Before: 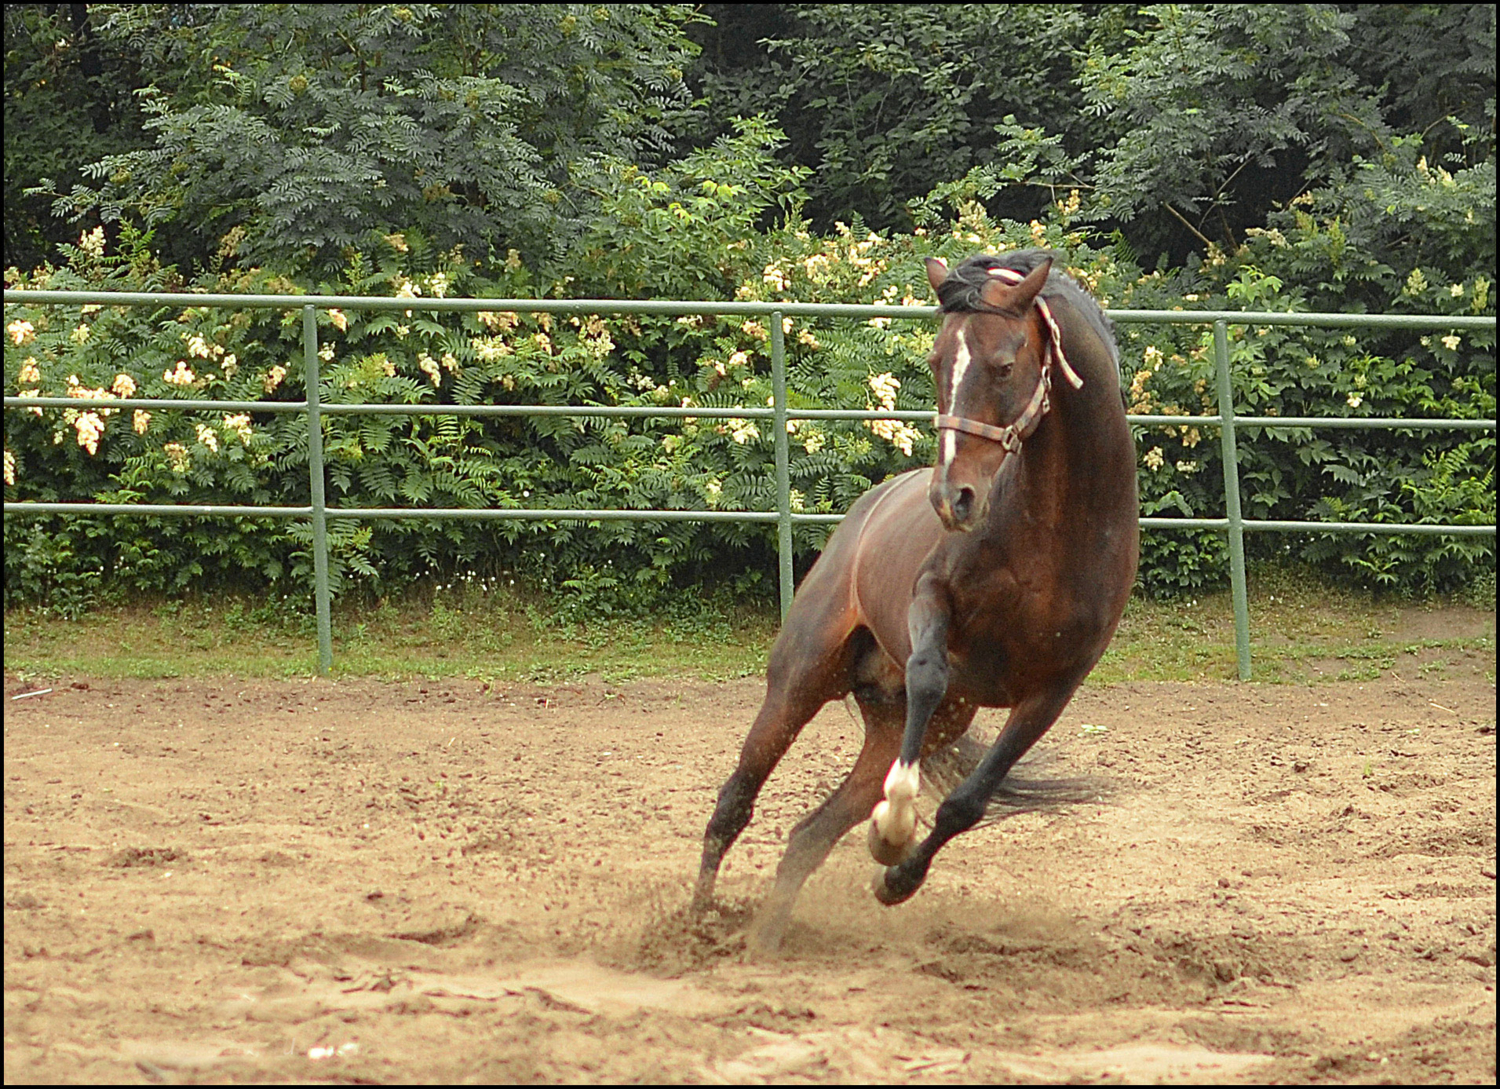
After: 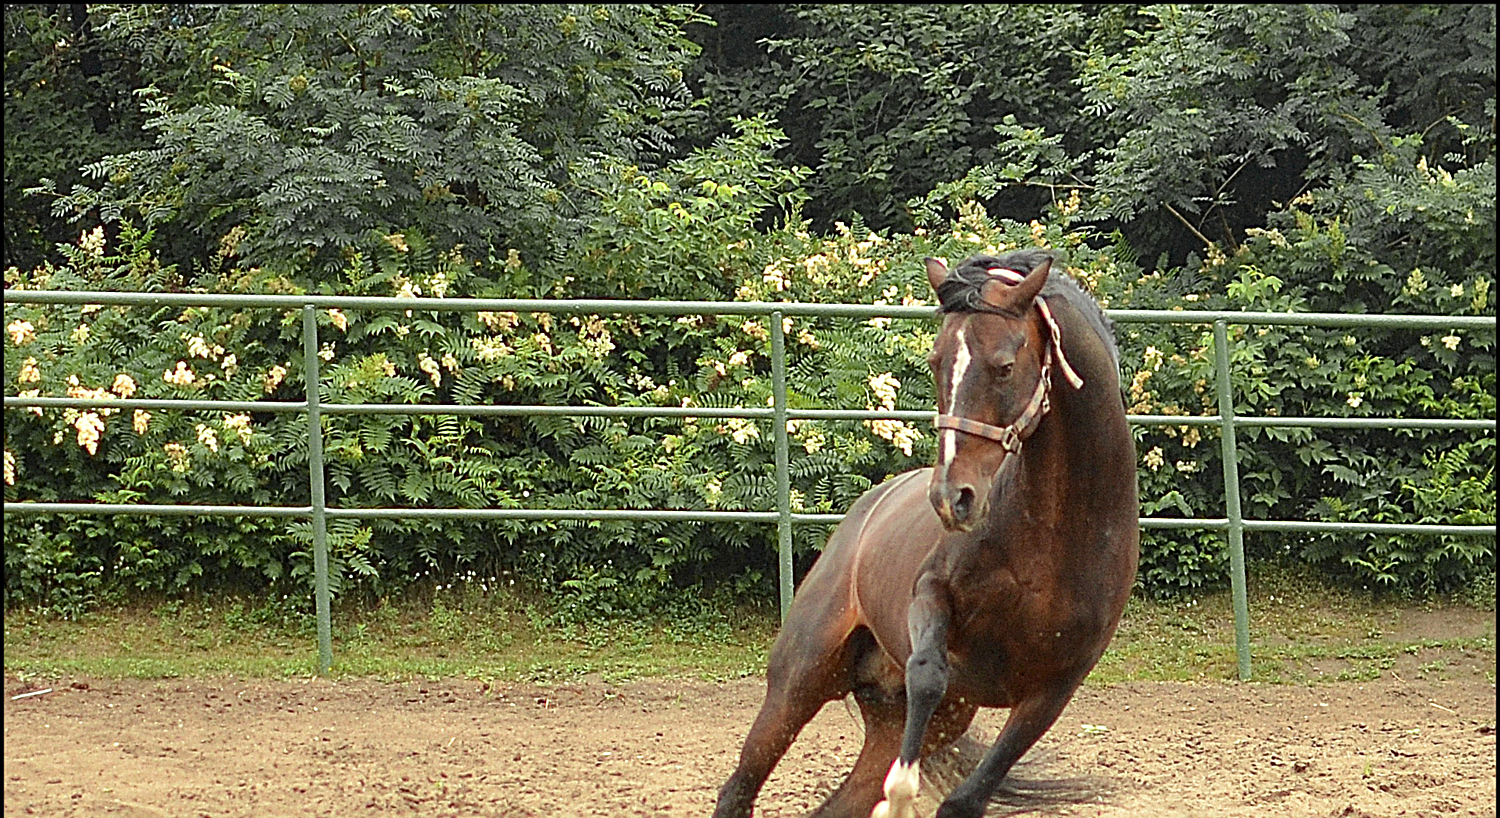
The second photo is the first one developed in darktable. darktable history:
sharpen: amount 0.573
local contrast: mode bilateral grid, contrast 21, coarseness 49, detail 119%, midtone range 0.2
crop: bottom 24.799%
